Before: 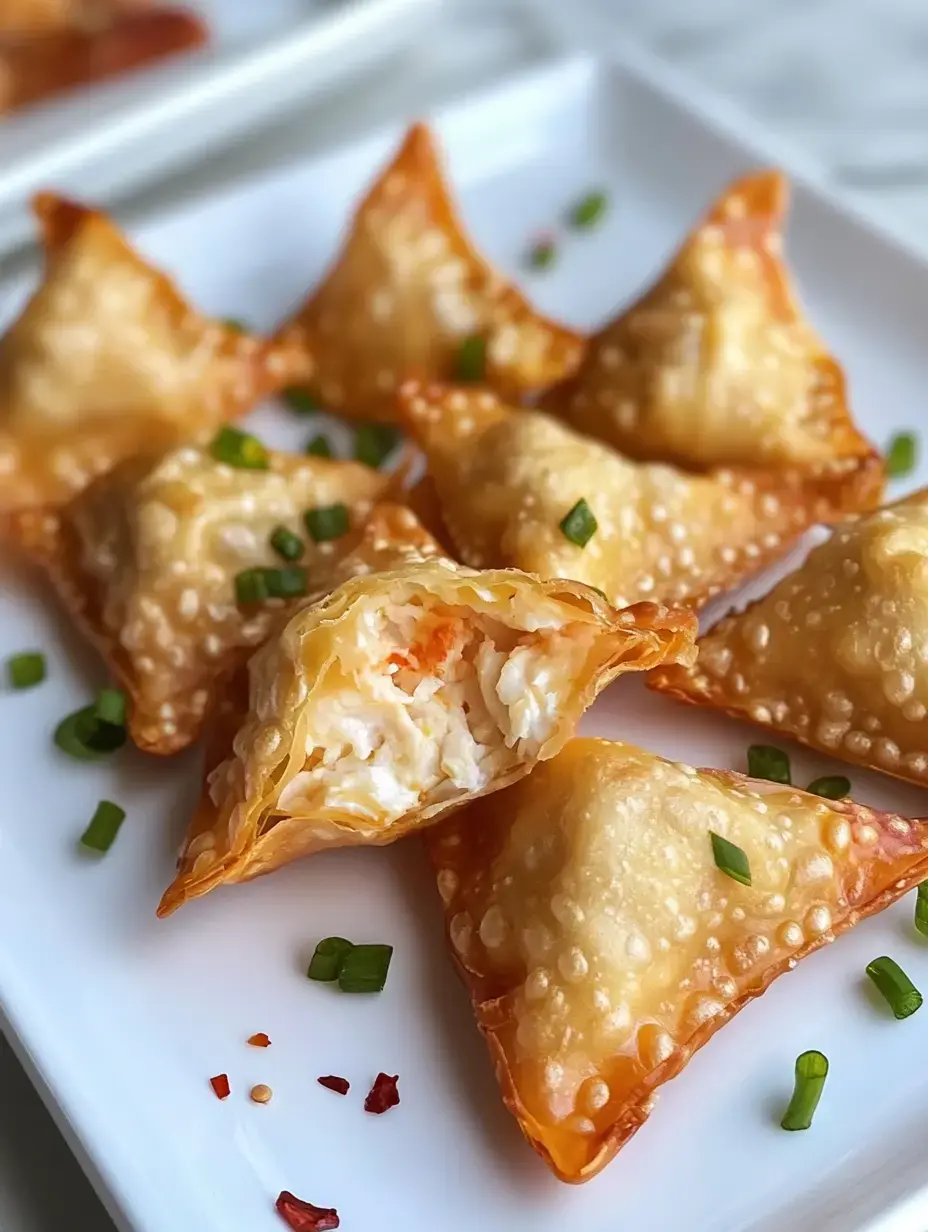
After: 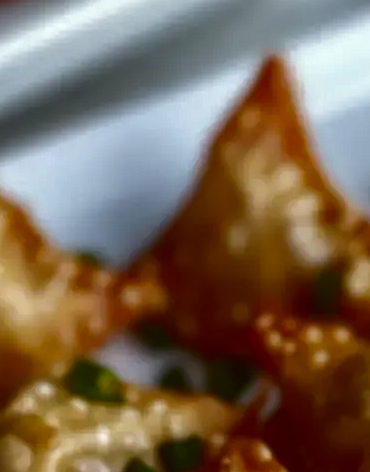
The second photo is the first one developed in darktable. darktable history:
crop: left 15.651%, top 5.444%, right 44.409%, bottom 56.22%
contrast brightness saturation: brightness -0.532
